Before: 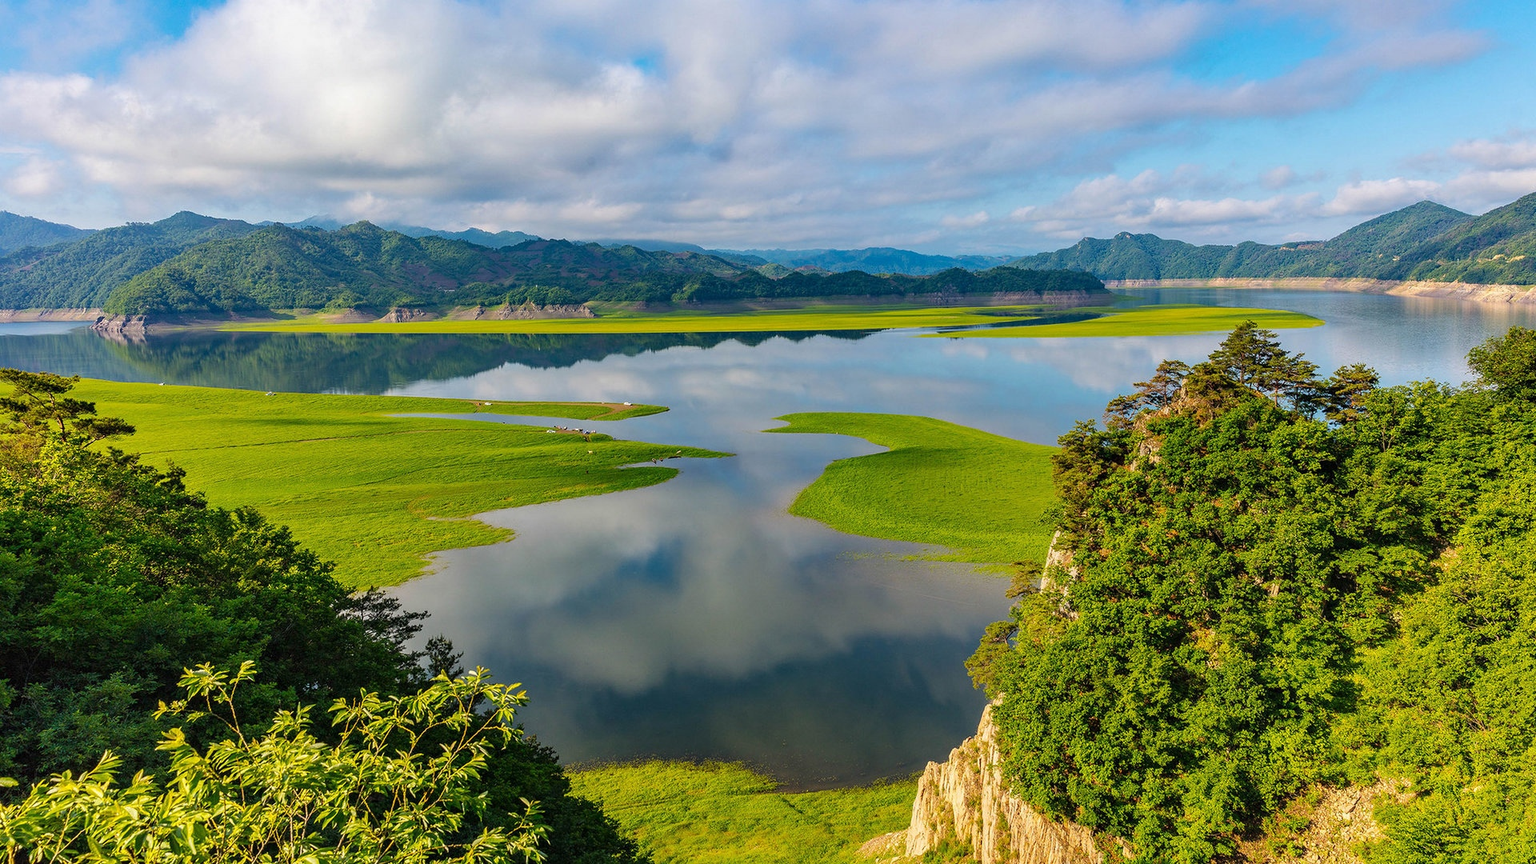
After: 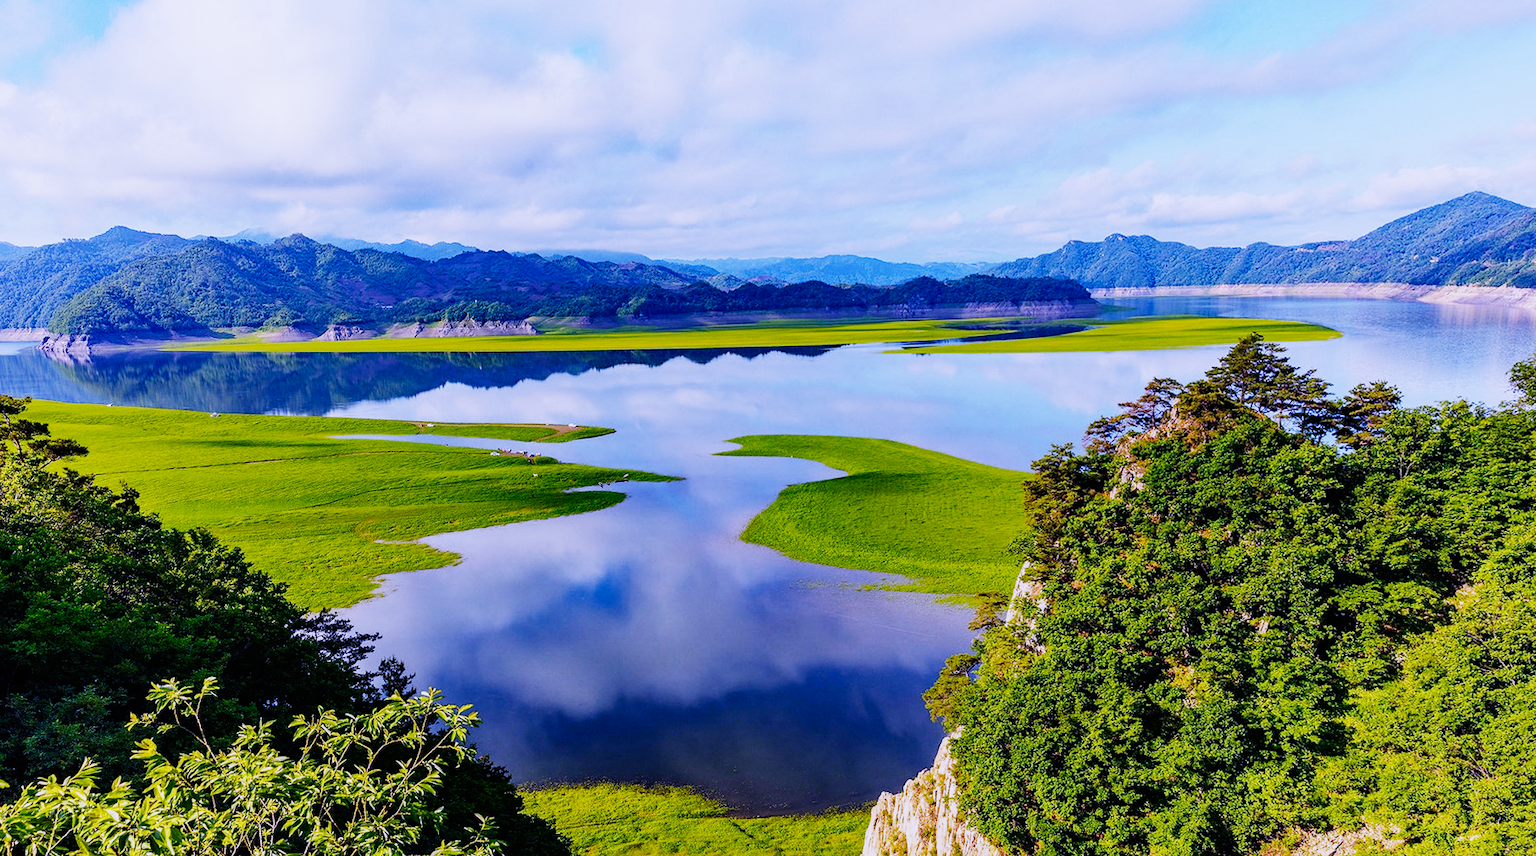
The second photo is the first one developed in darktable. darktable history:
rotate and perspective: rotation 0.062°, lens shift (vertical) 0.115, lens shift (horizontal) -0.133, crop left 0.047, crop right 0.94, crop top 0.061, crop bottom 0.94
white balance: red 0.98, blue 1.61
sigmoid: contrast 2, skew -0.2, preserve hue 0%, red attenuation 0.1, red rotation 0.035, green attenuation 0.1, green rotation -0.017, blue attenuation 0.15, blue rotation -0.052, base primaries Rec2020
